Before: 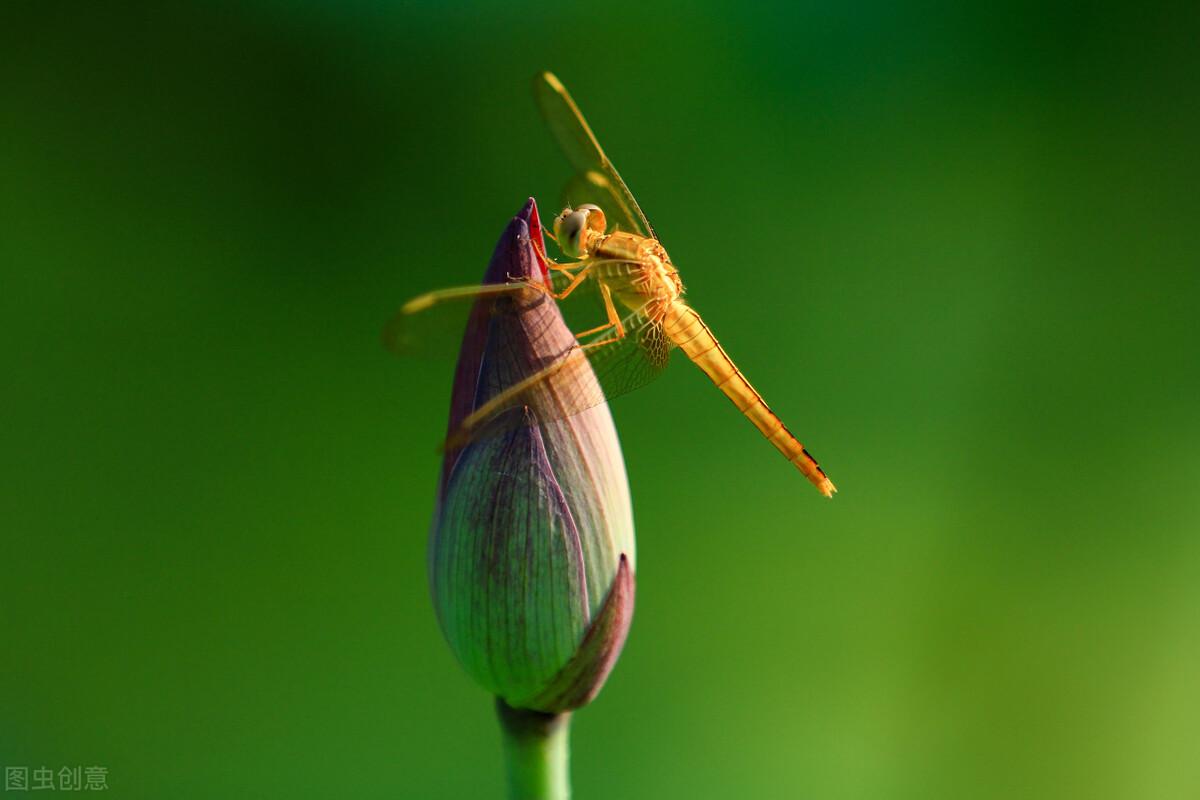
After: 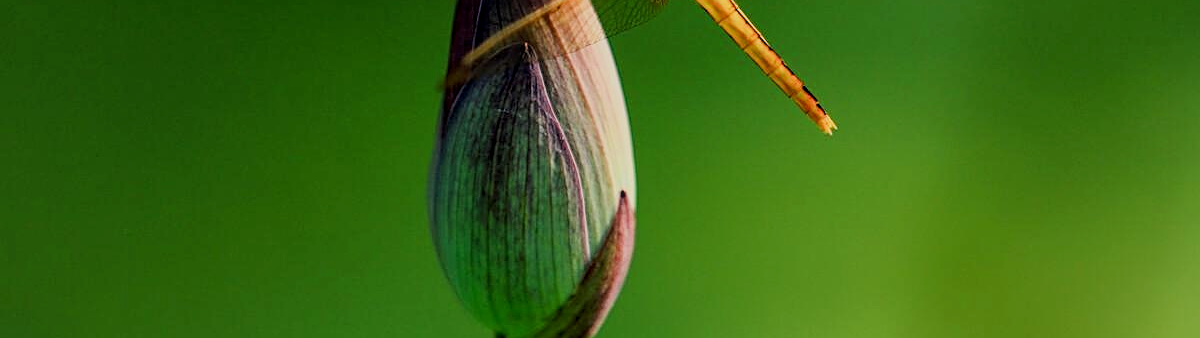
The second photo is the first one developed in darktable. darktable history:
local contrast: on, module defaults
color zones: curves: ch1 [(0, 0.523) (0.143, 0.545) (0.286, 0.52) (0.429, 0.506) (0.571, 0.503) (0.714, 0.503) (0.857, 0.508) (1, 0.523)]
crop: top 45.377%, bottom 12.286%
sharpen: on, module defaults
filmic rgb: black relative exposure -7.65 EV, white relative exposure 4.56 EV, hardness 3.61
